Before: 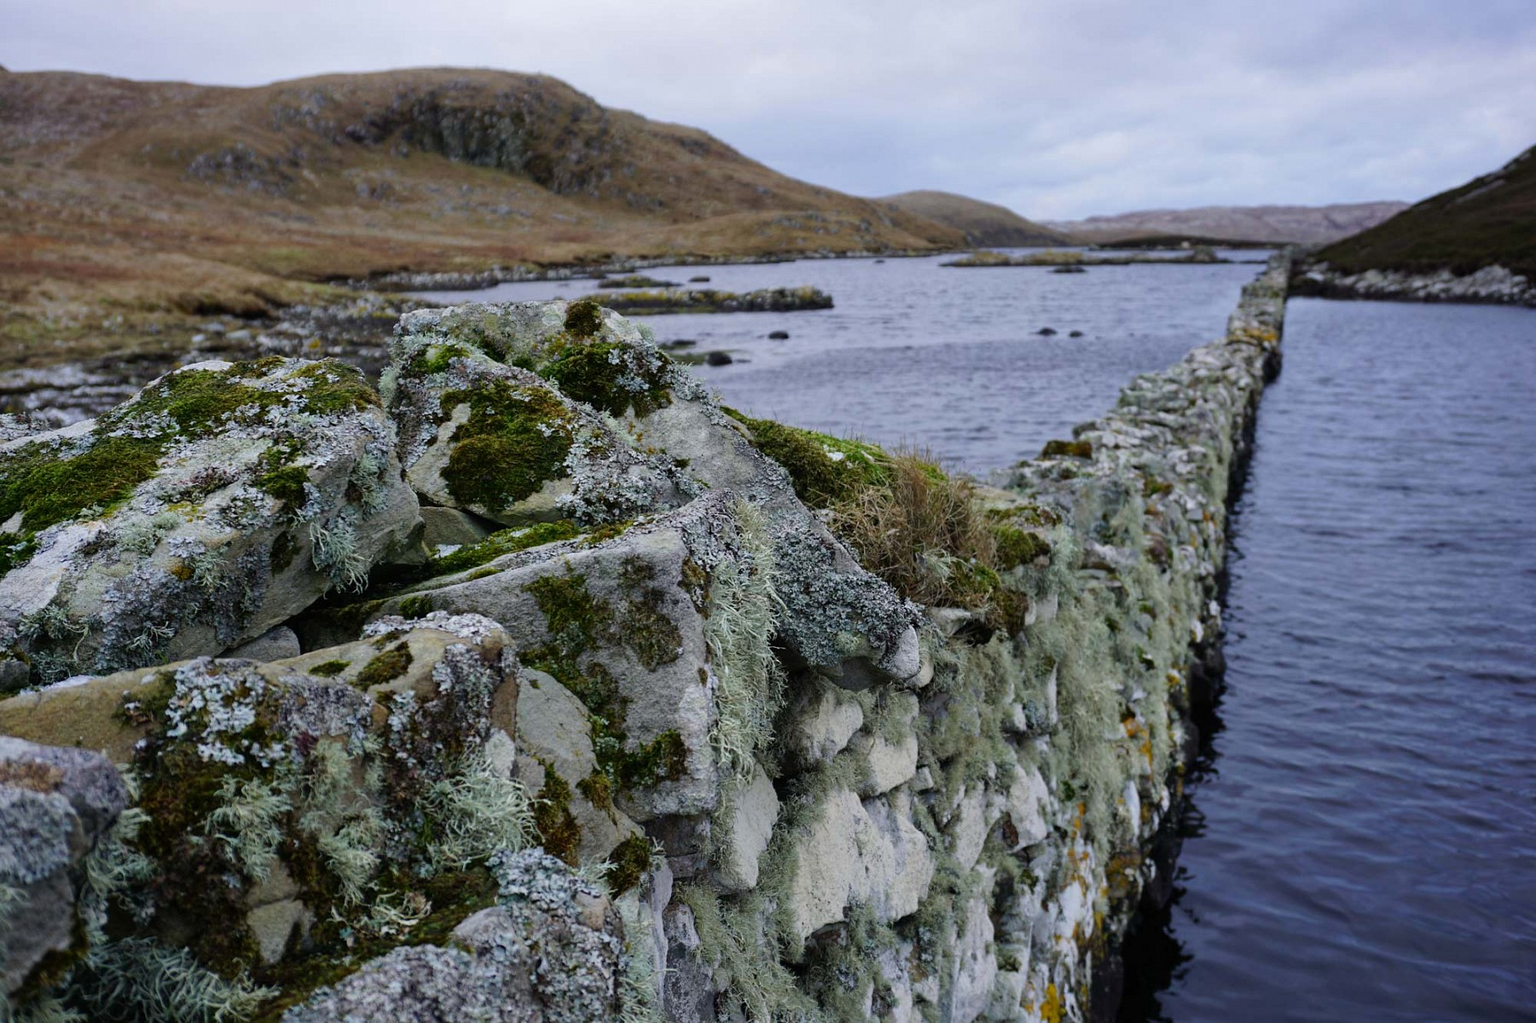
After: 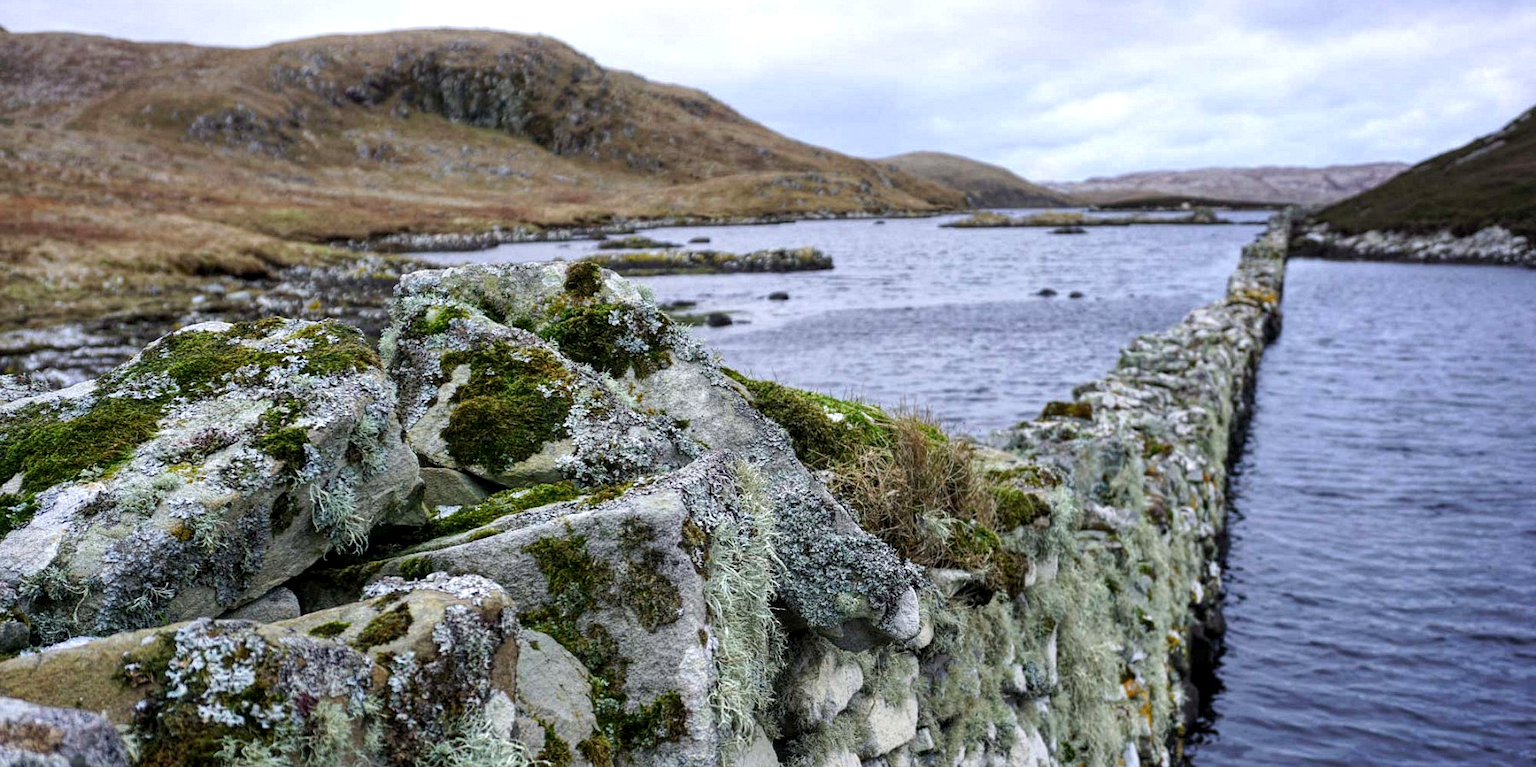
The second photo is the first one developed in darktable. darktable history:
crop: top 3.857%, bottom 21.132%
exposure: exposure 0.507 EV, compensate highlight preservation false
local contrast: highlights 99%, shadows 86%, detail 160%, midtone range 0.2
